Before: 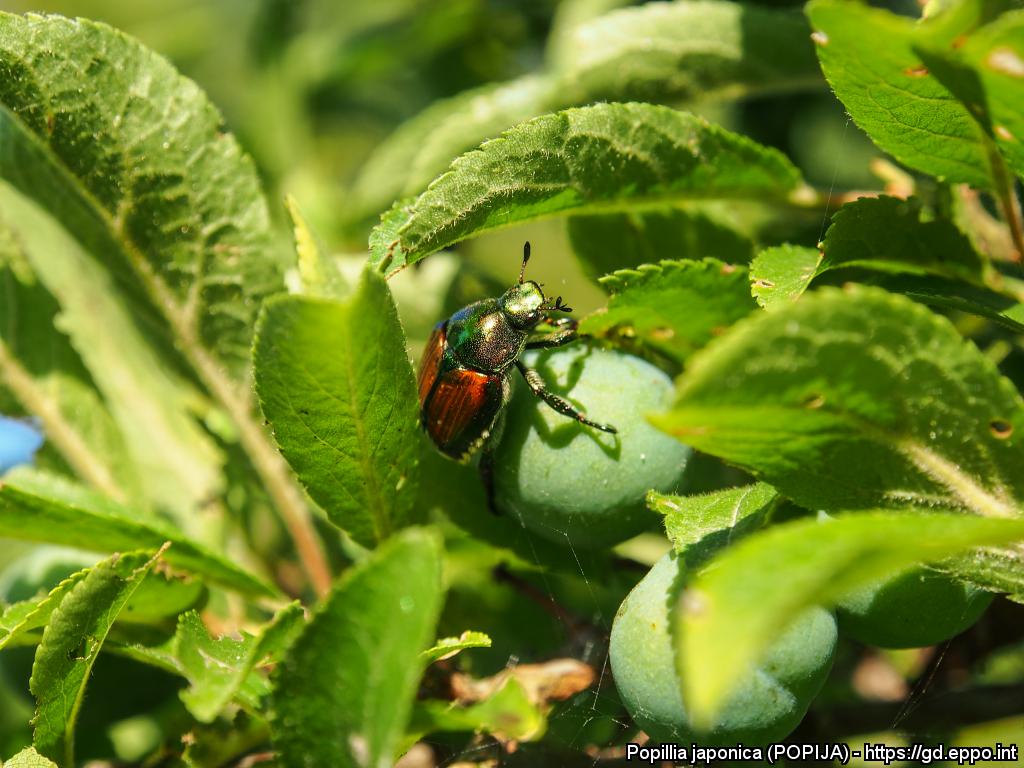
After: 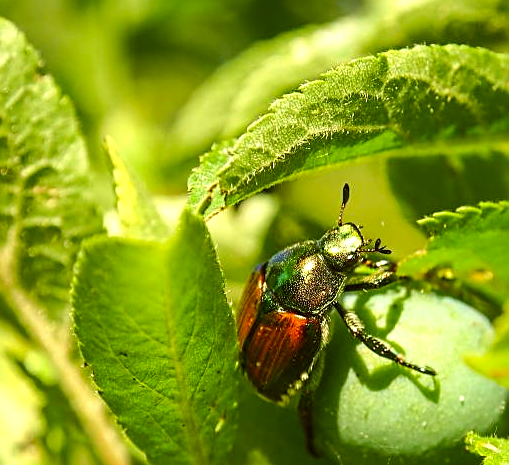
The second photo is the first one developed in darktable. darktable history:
color correction: highlights a* -1.23, highlights b* 10.28, shadows a* 0.755, shadows b* 19.22
crop: left 17.726%, top 7.66%, right 32.501%, bottom 31.744%
exposure: black level correction 0, exposure 0.399 EV, compensate highlight preservation false
sharpen: amount 0.532
